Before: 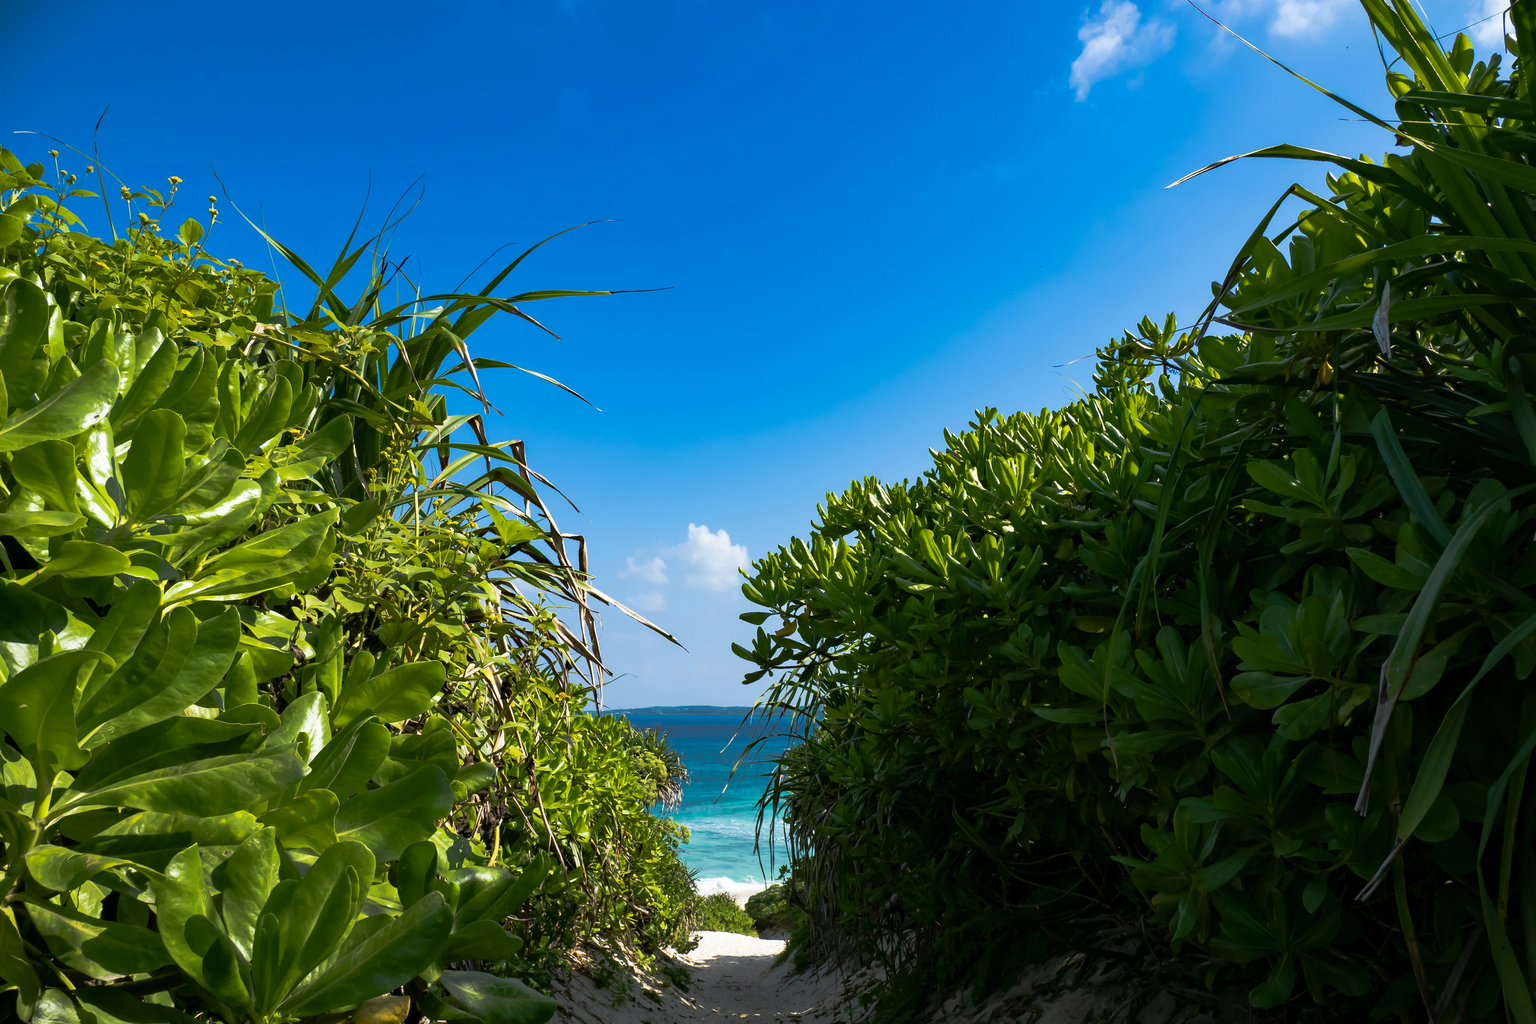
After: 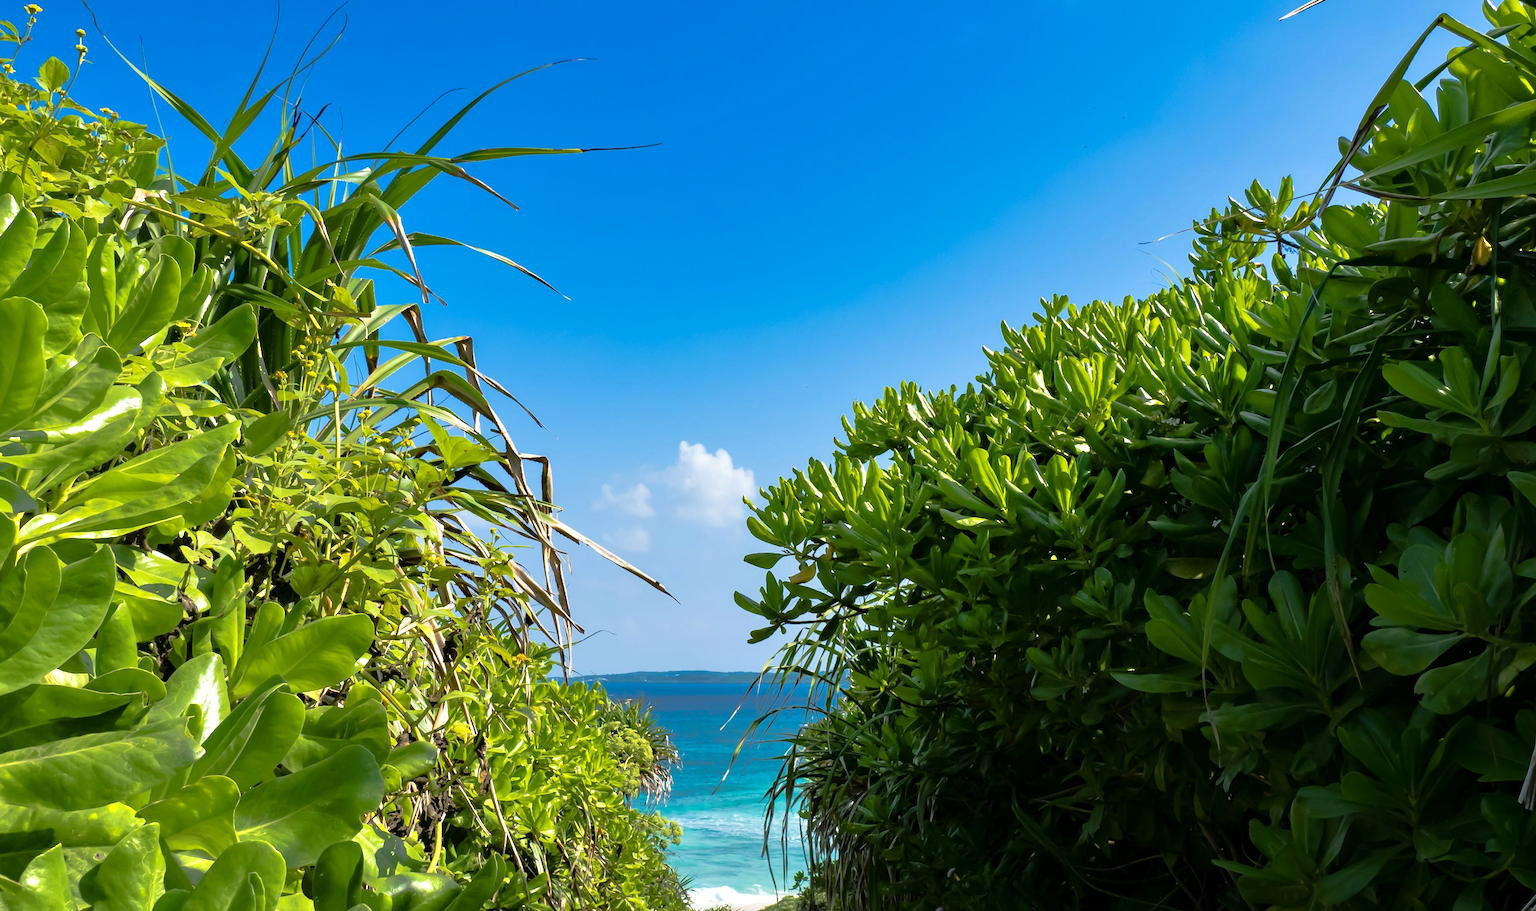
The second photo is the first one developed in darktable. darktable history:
crop: left 9.712%, top 16.928%, right 10.845%, bottom 12.332%
tone equalizer: -7 EV 0.15 EV, -6 EV 0.6 EV, -5 EV 1.15 EV, -4 EV 1.33 EV, -3 EV 1.15 EV, -2 EV 0.6 EV, -1 EV 0.15 EV, mask exposure compensation -0.5 EV
